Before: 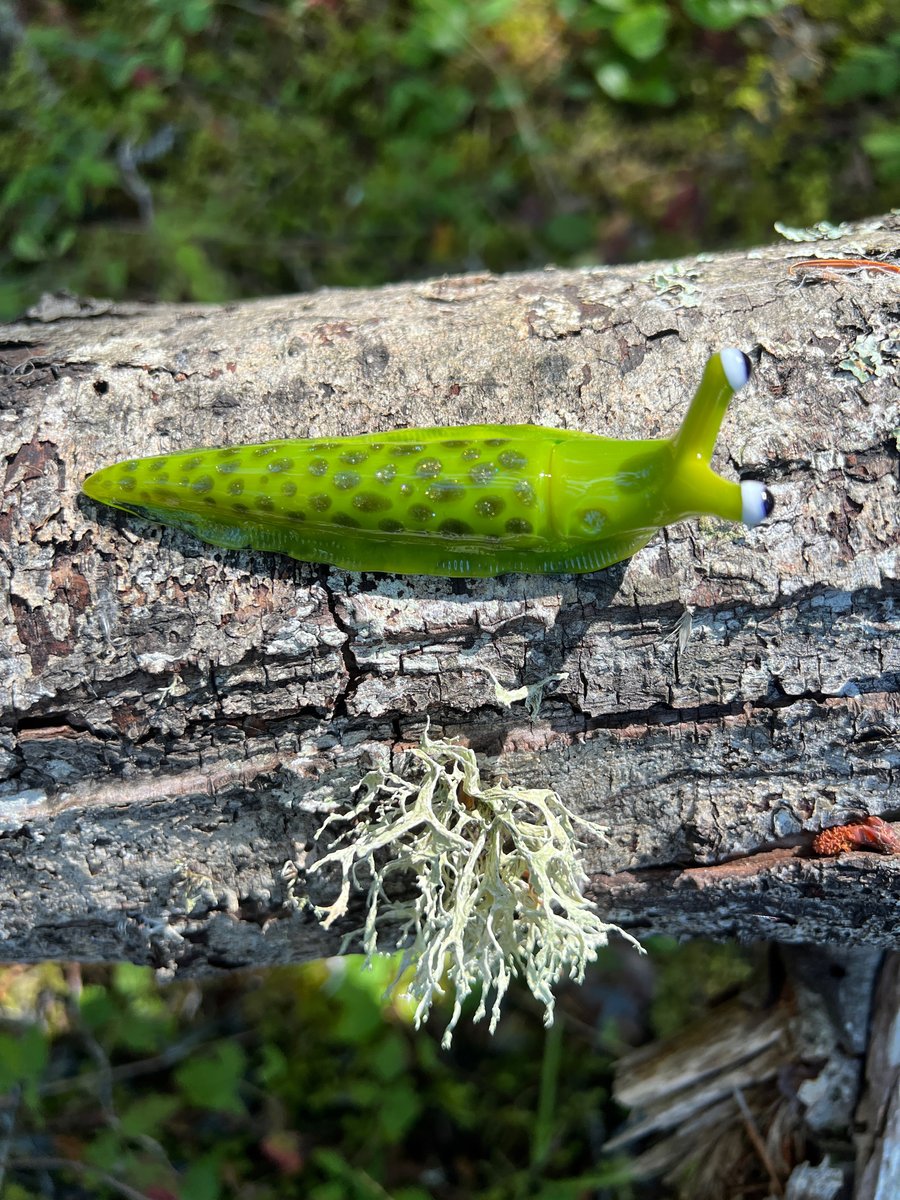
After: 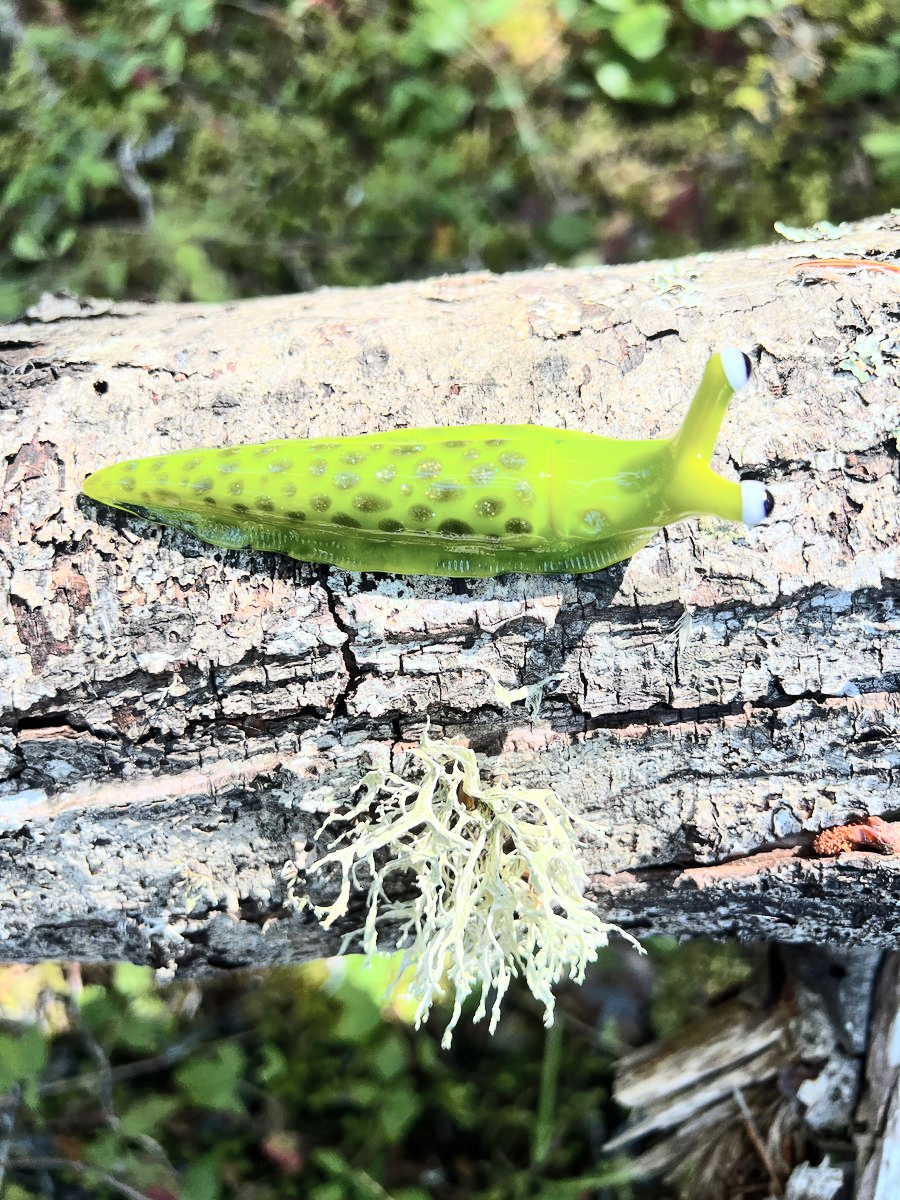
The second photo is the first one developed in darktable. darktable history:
tone curve: curves: ch0 [(0, 0) (0.003, 0.004) (0.011, 0.015) (0.025, 0.034) (0.044, 0.061) (0.069, 0.095) (0.1, 0.137) (0.136, 0.186) (0.177, 0.243) (0.224, 0.307) (0.277, 0.416) (0.335, 0.533) (0.399, 0.641) (0.468, 0.748) (0.543, 0.829) (0.623, 0.886) (0.709, 0.924) (0.801, 0.951) (0.898, 0.975) (1, 1)], color space Lab, independent channels, preserve colors none
